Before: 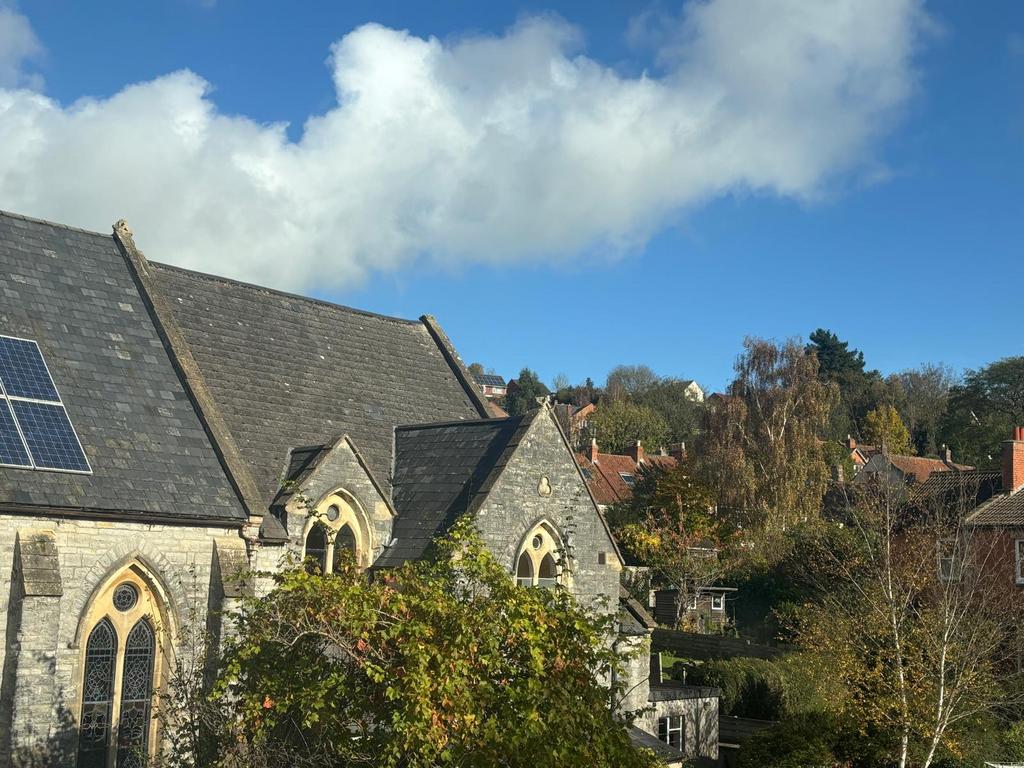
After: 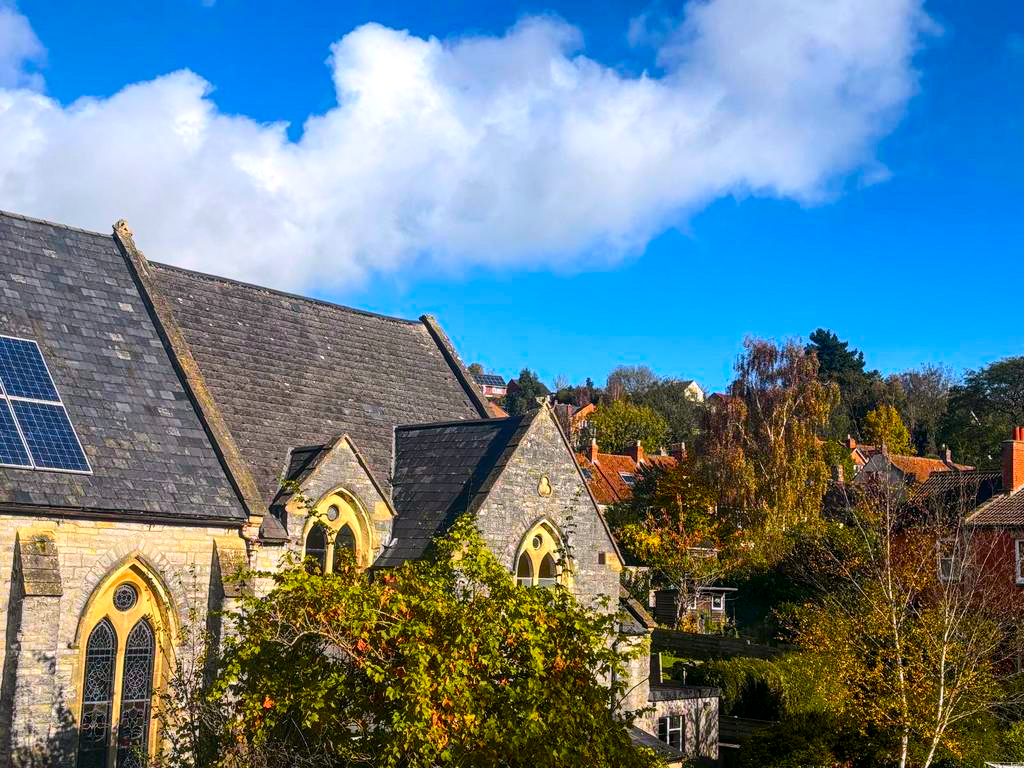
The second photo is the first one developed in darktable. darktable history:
white balance: red 1.05, blue 1.072
local contrast: on, module defaults
shadows and highlights: shadows 25, highlights -25
tone curve: curves: ch0 [(0, 0) (0.126, 0.061) (0.338, 0.285) (0.494, 0.518) (0.703, 0.762) (1, 1)]; ch1 [(0, 0) (0.364, 0.322) (0.443, 0.441) (0.5, 0.501) (0.55, 0.578) (1, 1)]; ch2 [(0, 0) (0.44, 0.424) (0.501, 0.499) (0.557, 0.564) (0.613, 0.682) (0.707, 0.746) (1, 1)], color space Lab, independent channels, preserve colors none
color balance rgb: linear chroma grading › global chroma 15%, perceptual saturation grading › global saturation 30%
